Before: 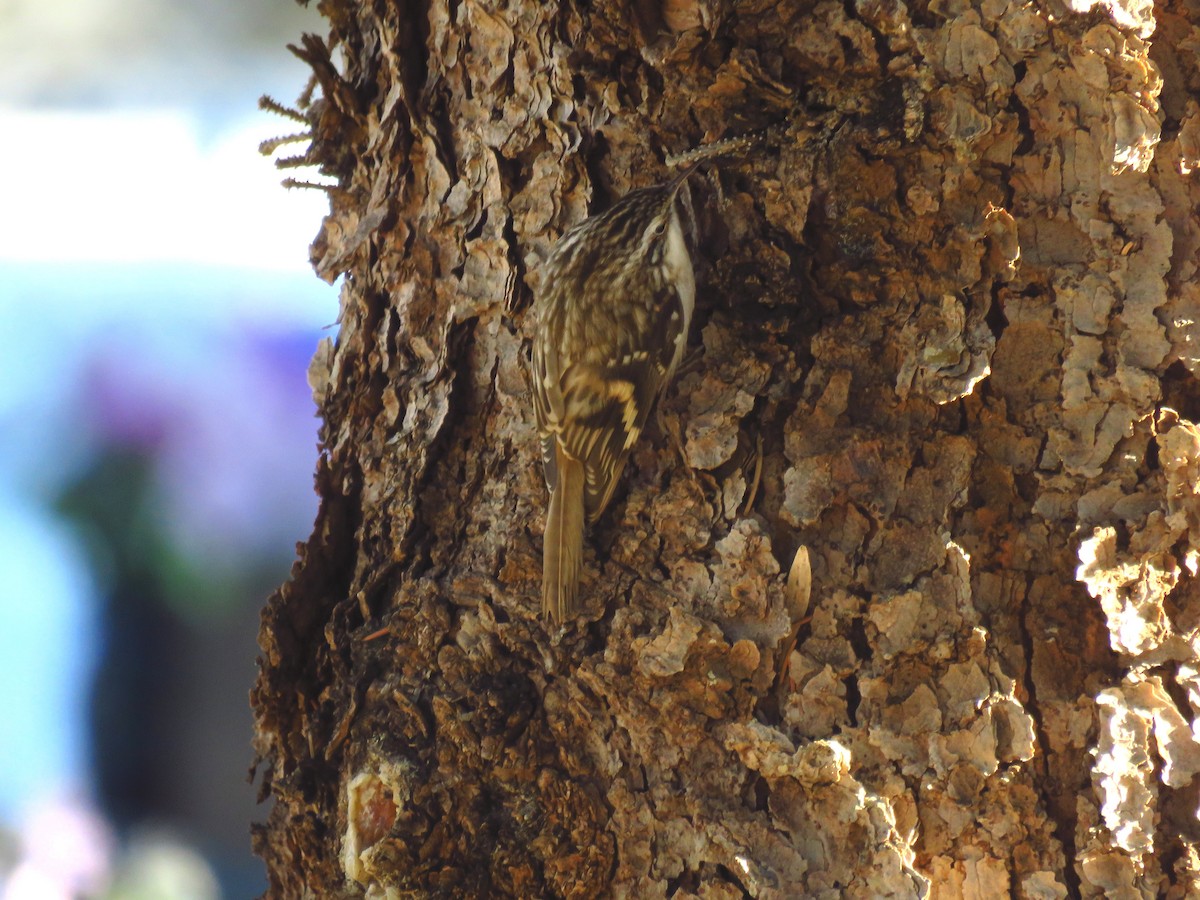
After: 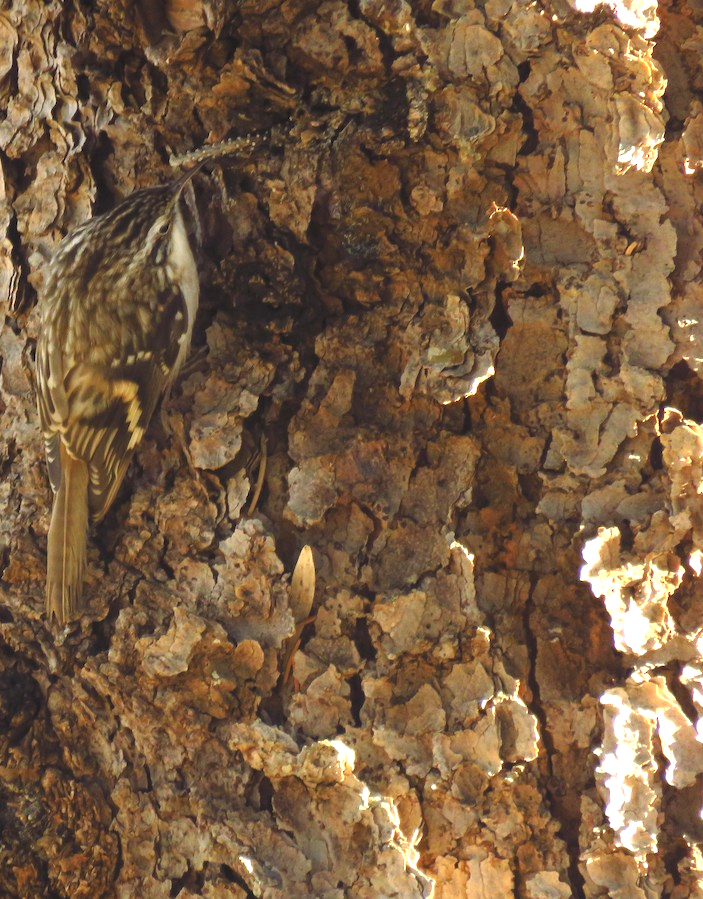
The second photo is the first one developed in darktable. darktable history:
exposure: black level correction 0, exposure 0.5 EV, compensate highlight preservation false
crop: left 41.402%
